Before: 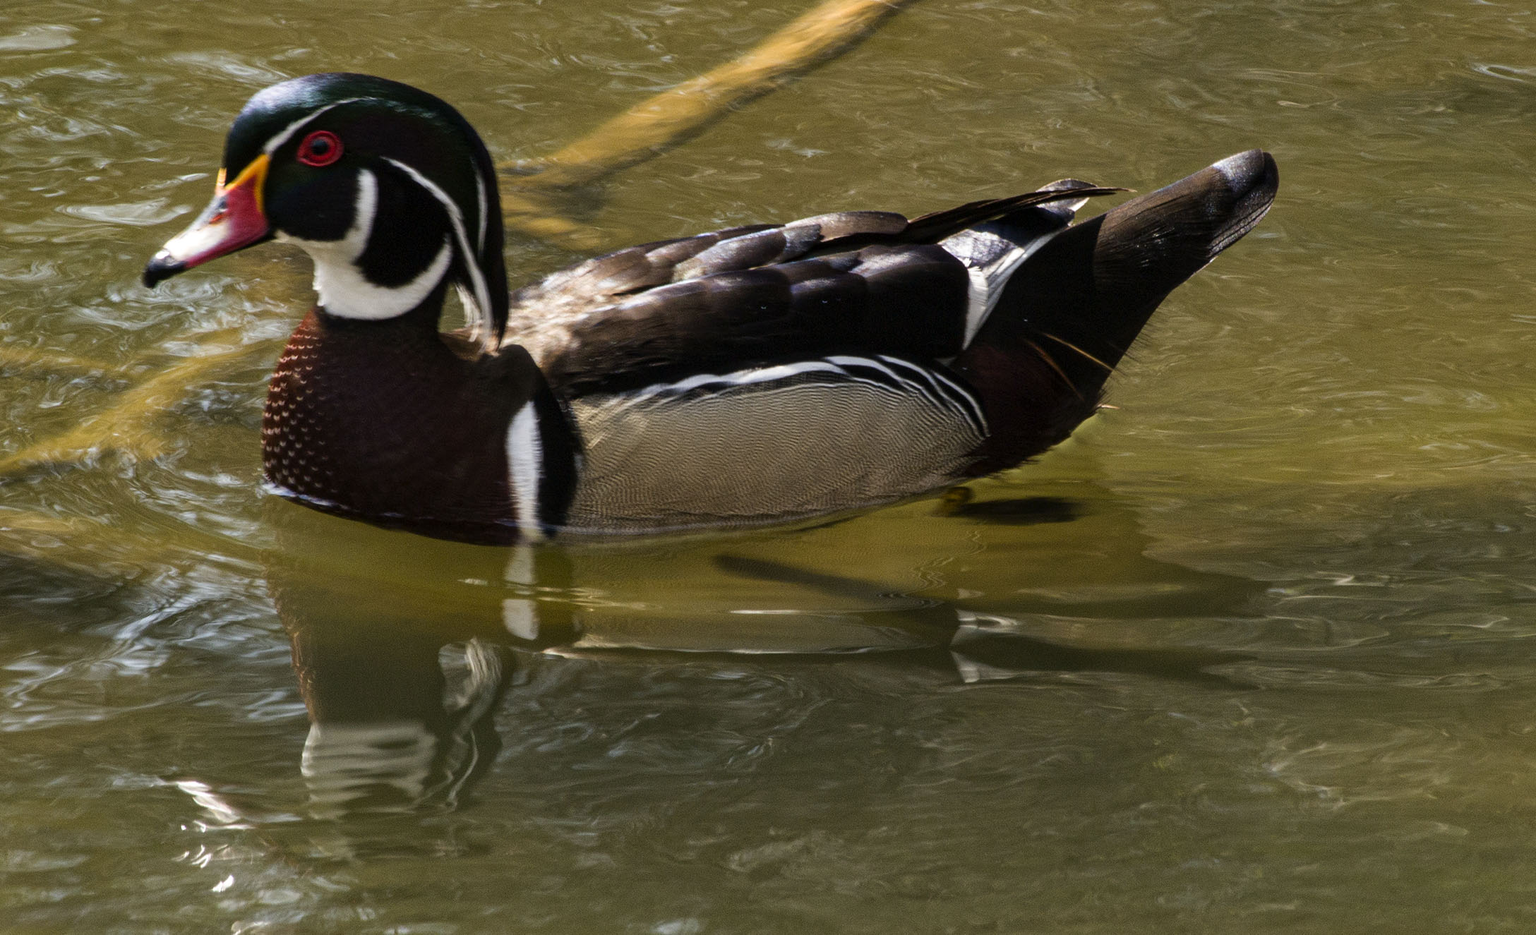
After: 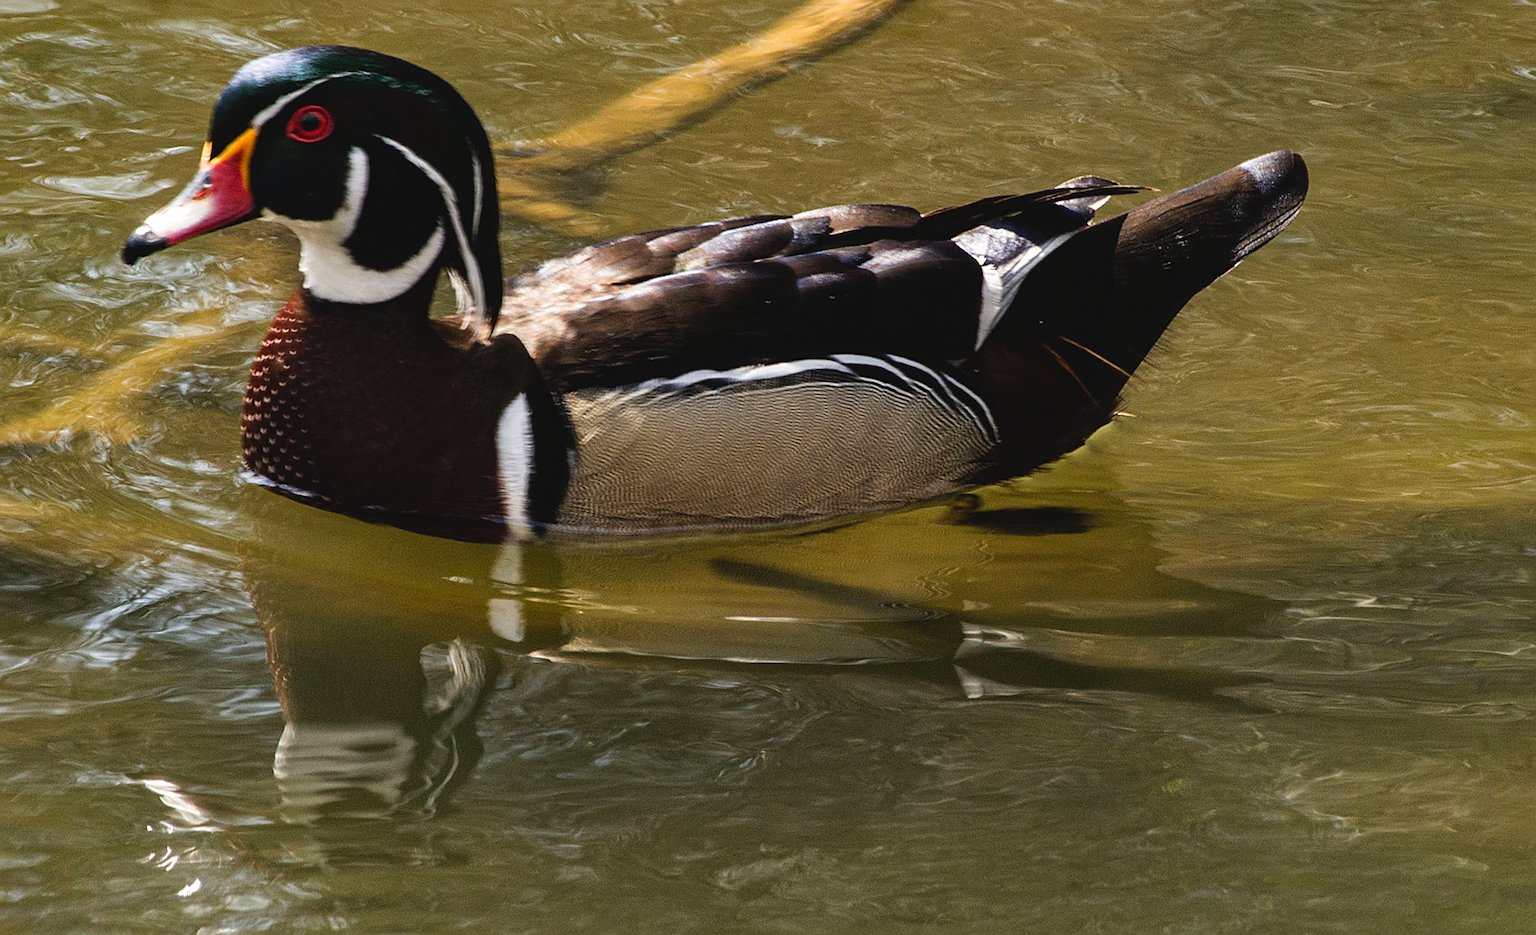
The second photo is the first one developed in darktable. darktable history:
sharpen: on, module defaults
tone curve: curves: ch0 [(0, 0.046) (0.04, 0.074) (0.831, 0.861) (1, 1)]; ch1 [(0, 0) (0.146, 0.159) (0.338, 0.365) (0.417, 0.455) (0.489, 0.486) (0.504, 0.502) (0.529, 0.537) (0.563, 0.567) (1, 1)]; ch2 [(0, 0) (0.307, 0.298) (0.388, 0.375) (0.443, 0.456) (0.485, 0.492) (0.544, 0.525) (1, 1)], preserve colors none
crop and rotate: angle -1.48°
exposure: compensate highlight preservation false
